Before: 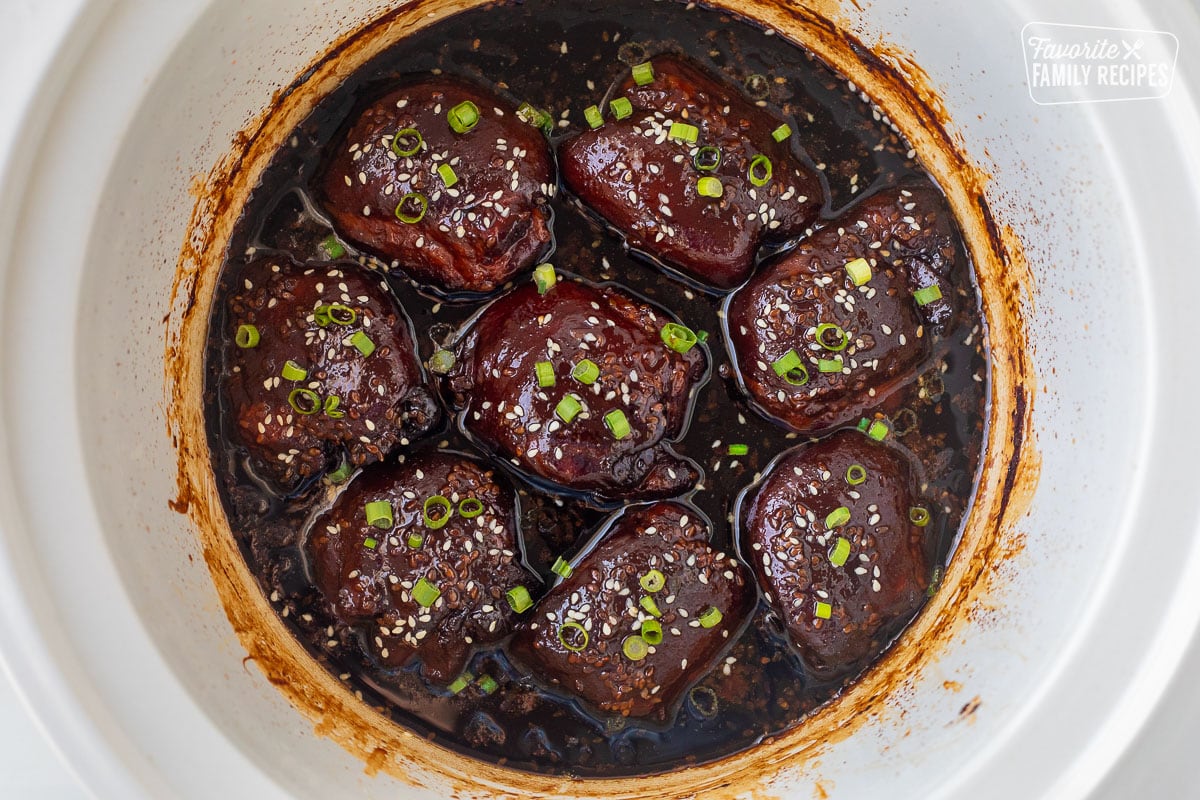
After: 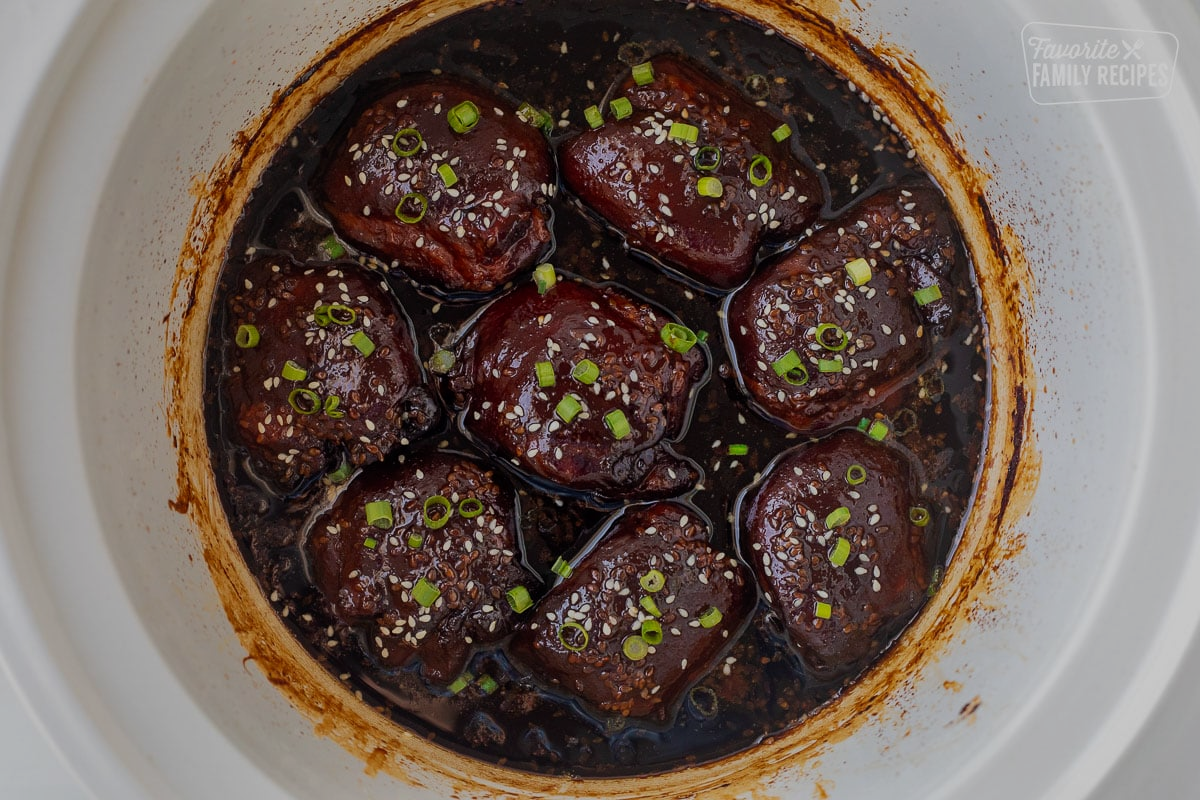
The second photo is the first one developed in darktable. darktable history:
exposure: black level correction 0, exposure -0.75 EV, compensate highlight preservation false
